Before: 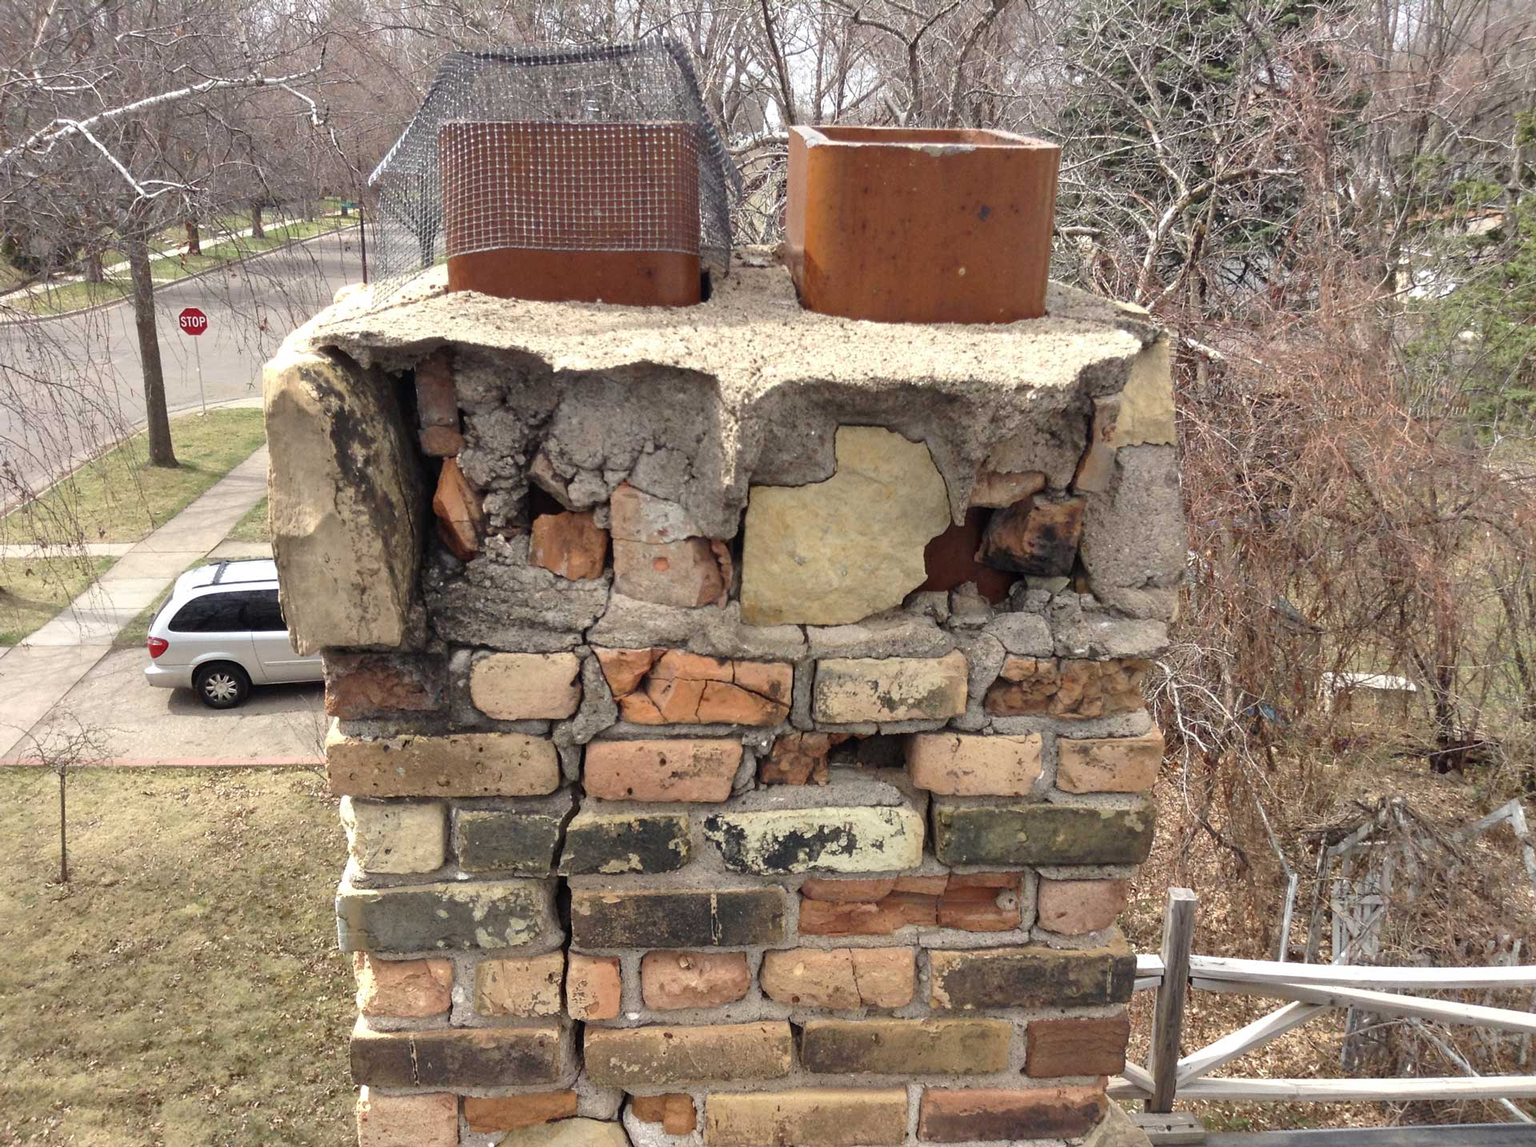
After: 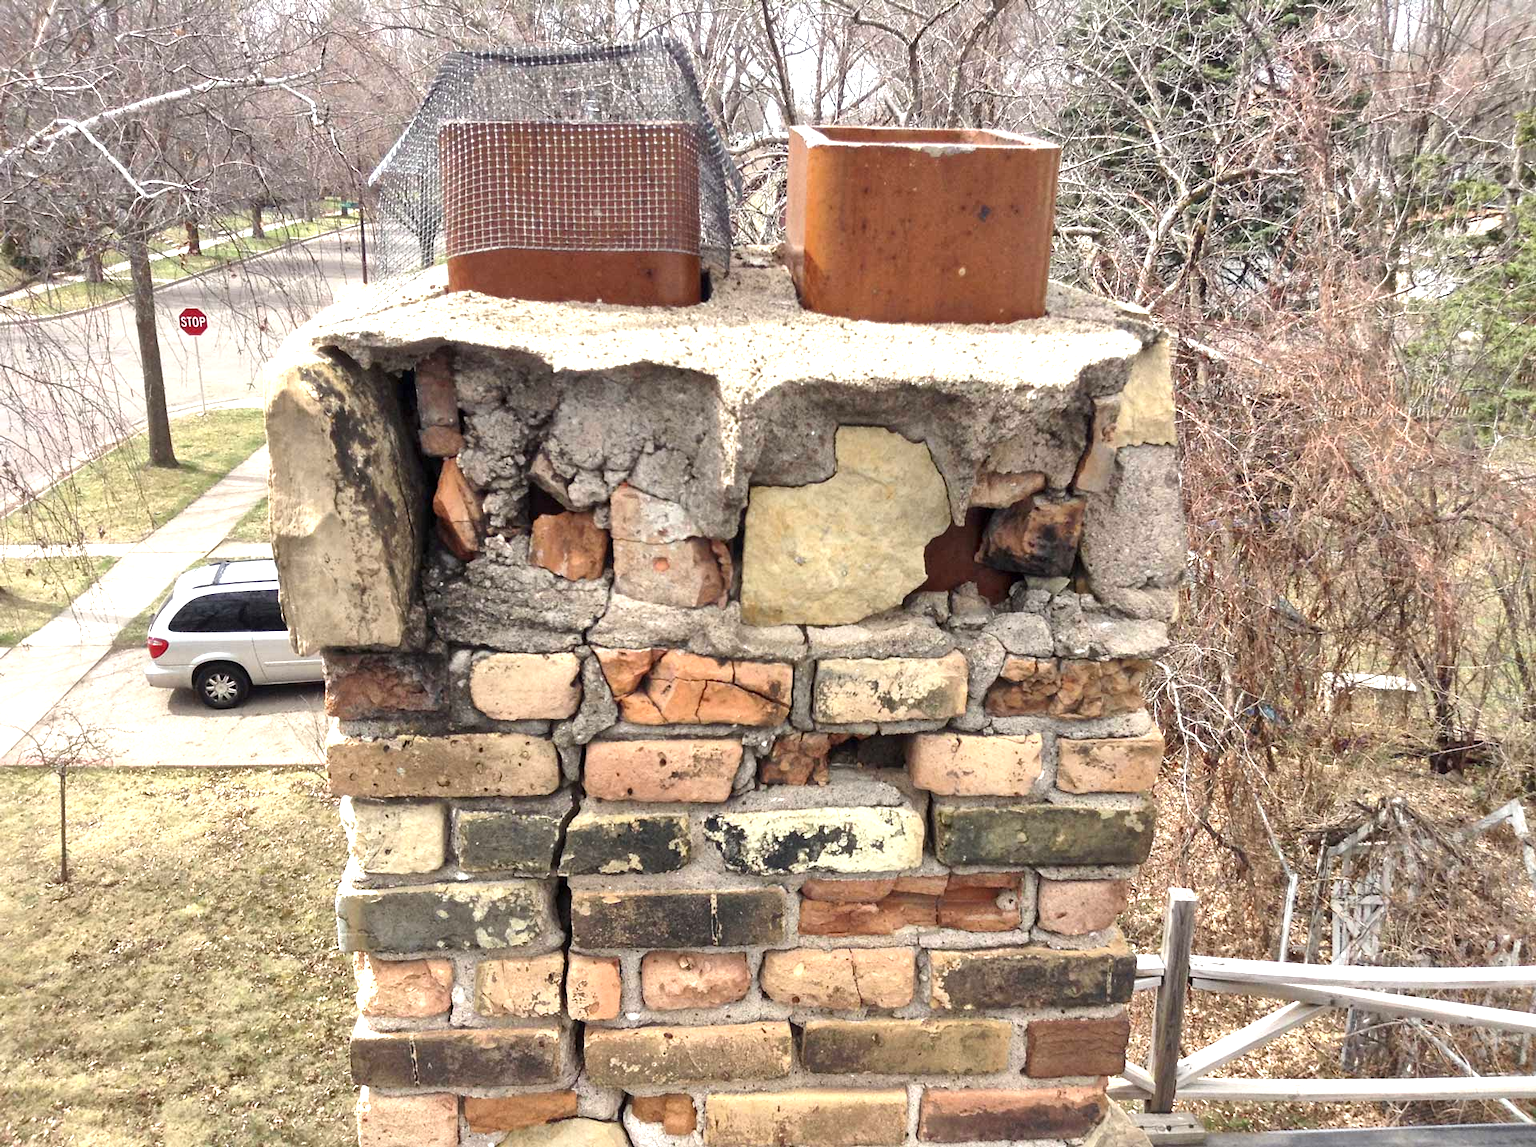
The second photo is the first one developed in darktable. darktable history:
exposure: black level correction 0, exposure 0.698 EV, compensate highlight preservation false
local contrast: mode bilateral grid, contrast 20, coarseness 50, detail 140%, midtone range 0.2
